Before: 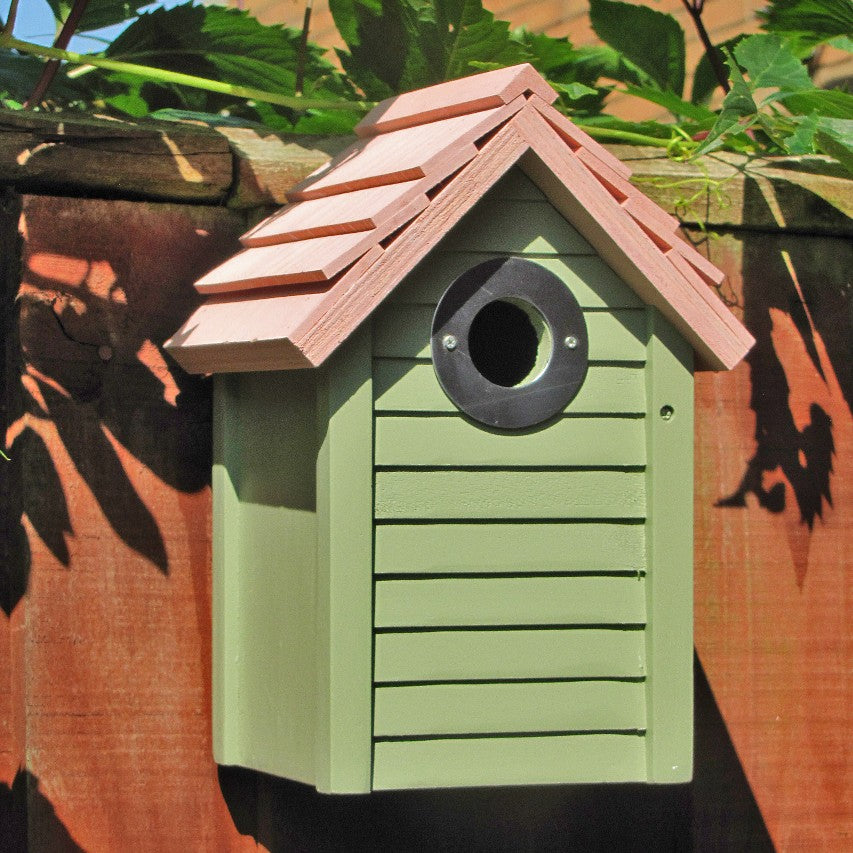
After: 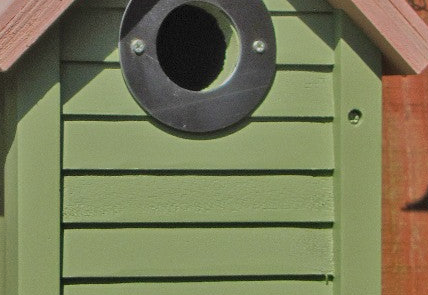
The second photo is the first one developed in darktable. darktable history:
tone curve: curves: ch0 [(0, 0) (0.003, 0.003) (0.011, 0.015) (0.025, 0.031) (0.044, 0.056) (0.069, 0.083) (0.1, 0.113) (0.136, 0.145) (0.177, 0.184) (0.224, 0.225) (0.277, 0.275) (0.335, 0.327) (0.399, 0.385) (0.468, 0.447) (0.543, 0.528) (0.623, 0.611) (0.709, 0.703) (0.801, 0.802) (0.898, 0.902) (1, 1)], preserve colors none
crop: left 36.607%, top 34.735%, right 13.146%, bottom 30.611%
tone equalizer: -8 EV -0.002 EV, -7 EV 0.005 EV, -6 EV -0.008 EV, -5 EV 0.007 EV, -4 EV -0.042 EV, -3 EV -0.233 EV, -2 EV -0.662 EV, -1 EV -0.983 EV, +0 EV -0.969 EV, smoothing diameter 2%, edges refinement/feathering 20, mask exposure compensation -1.57 EV, filter diffusion 5
